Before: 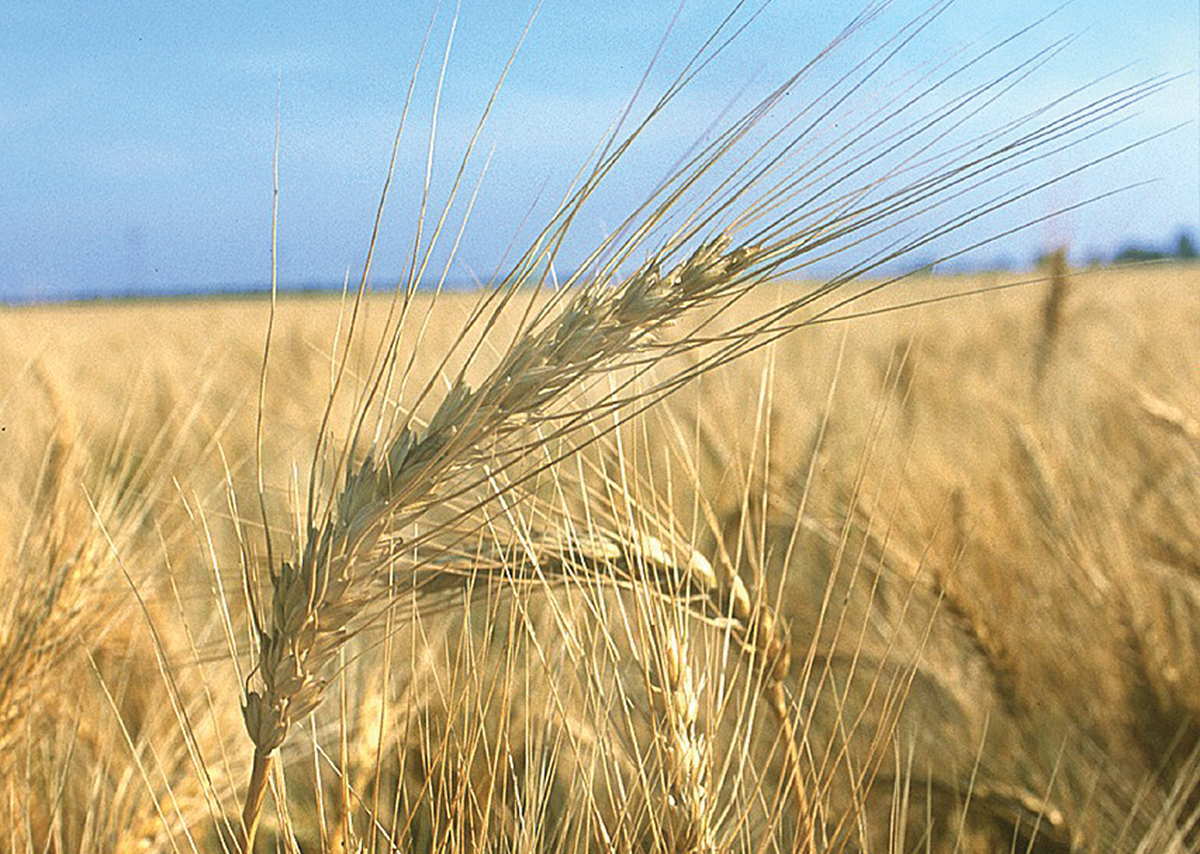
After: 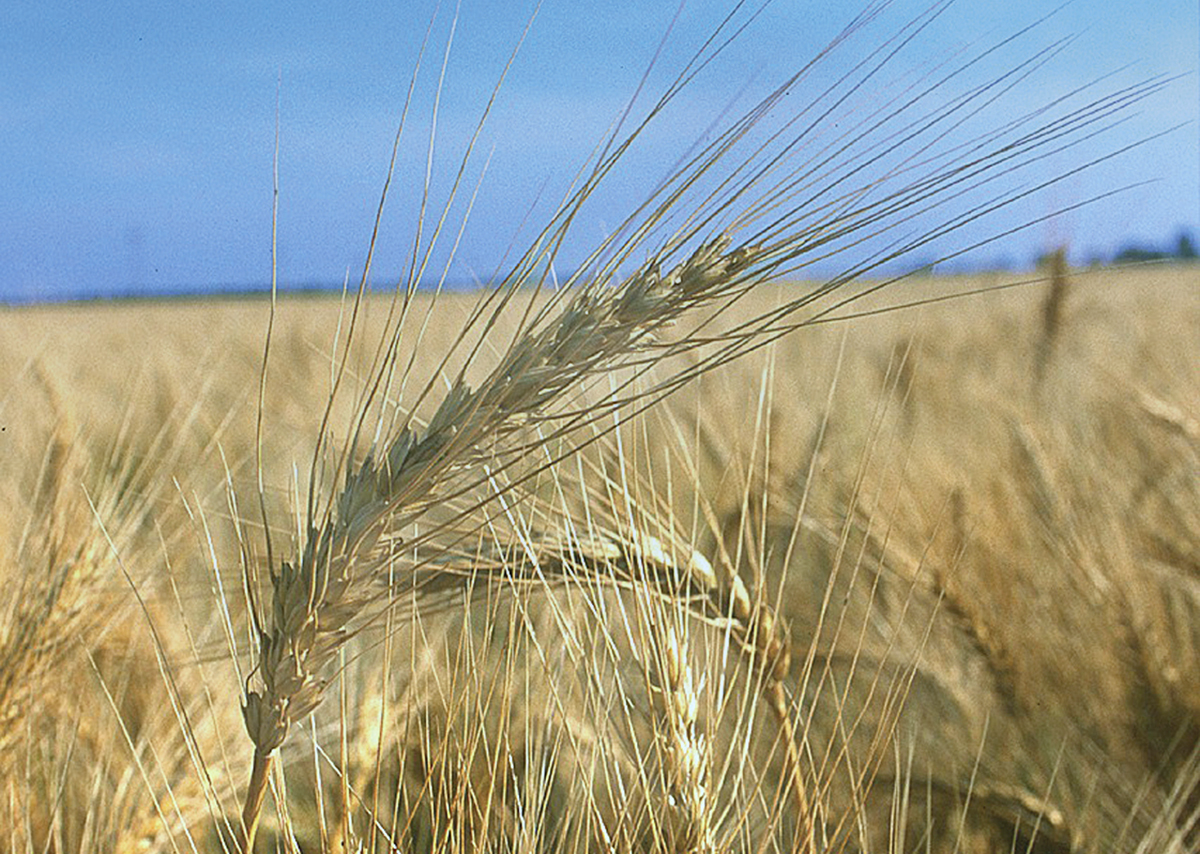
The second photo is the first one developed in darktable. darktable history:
graduated density: on, module defaults
white balance: red 0.931, blue 1.11
